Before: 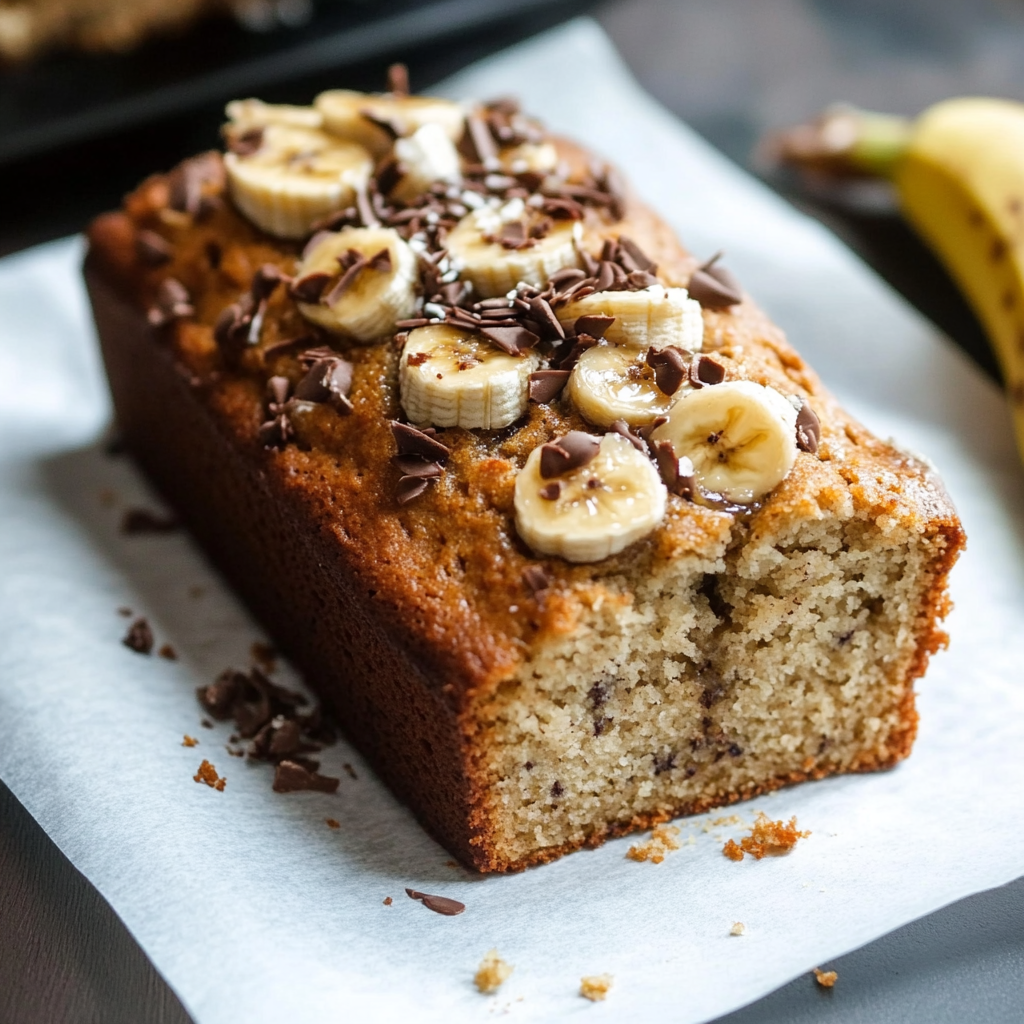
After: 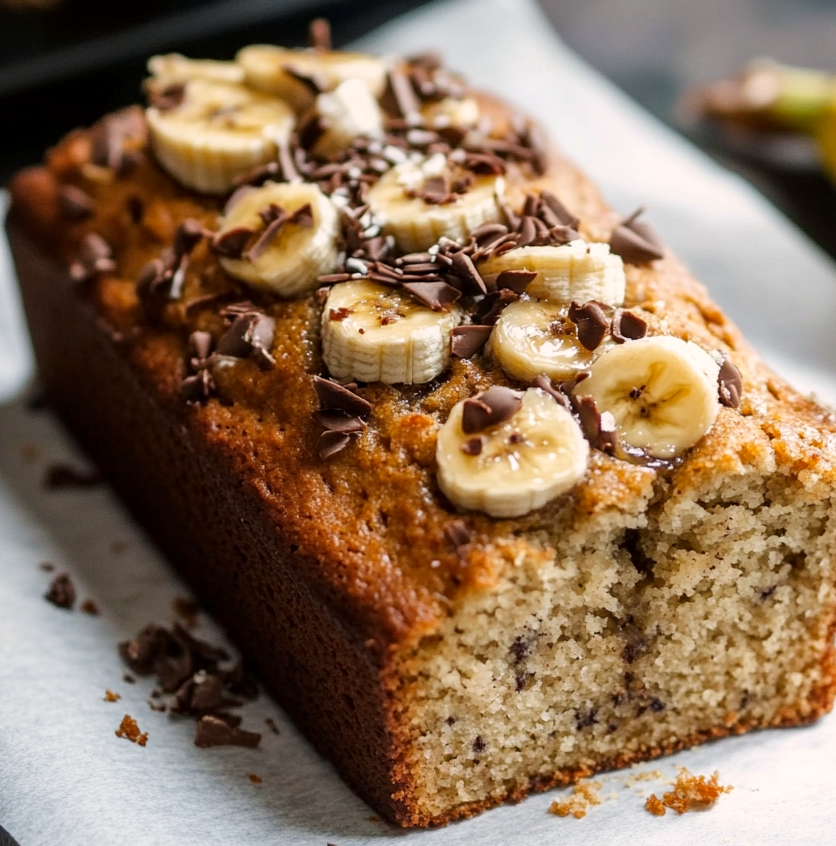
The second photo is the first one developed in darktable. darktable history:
crop and rotate: left 7.682%, top 4.401%, right 10.595%, bottom 12.959%
local contrast: highlights 61%, shadows 103%, detail 107%, midtone range 0.522
color correction: highlights a* 3.79, highlights b* 5.07
